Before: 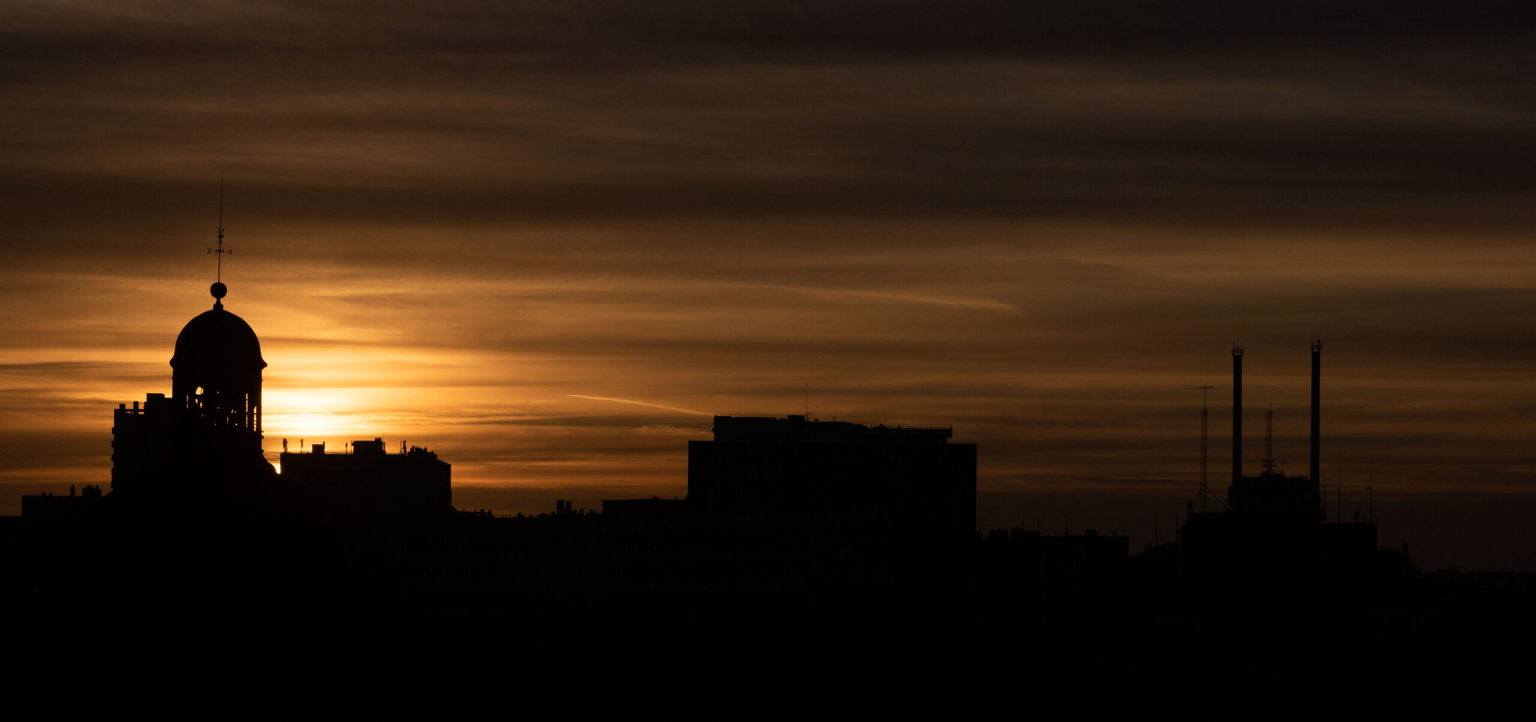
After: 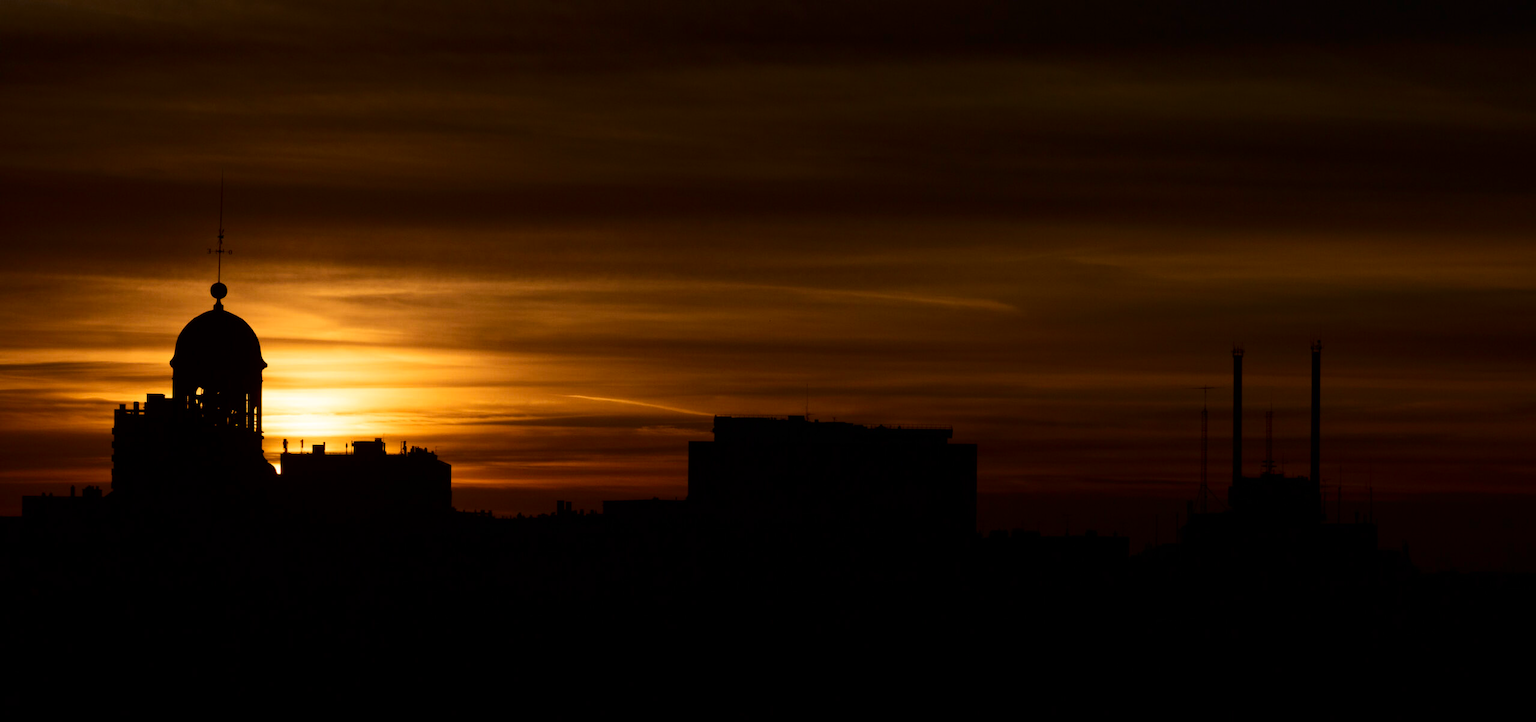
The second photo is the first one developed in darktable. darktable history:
contrast brightness saturation: contrast 0.19, brightness -0.11, saturation 0.21
color balance: mode lift, gamma, gain (sRGB)
